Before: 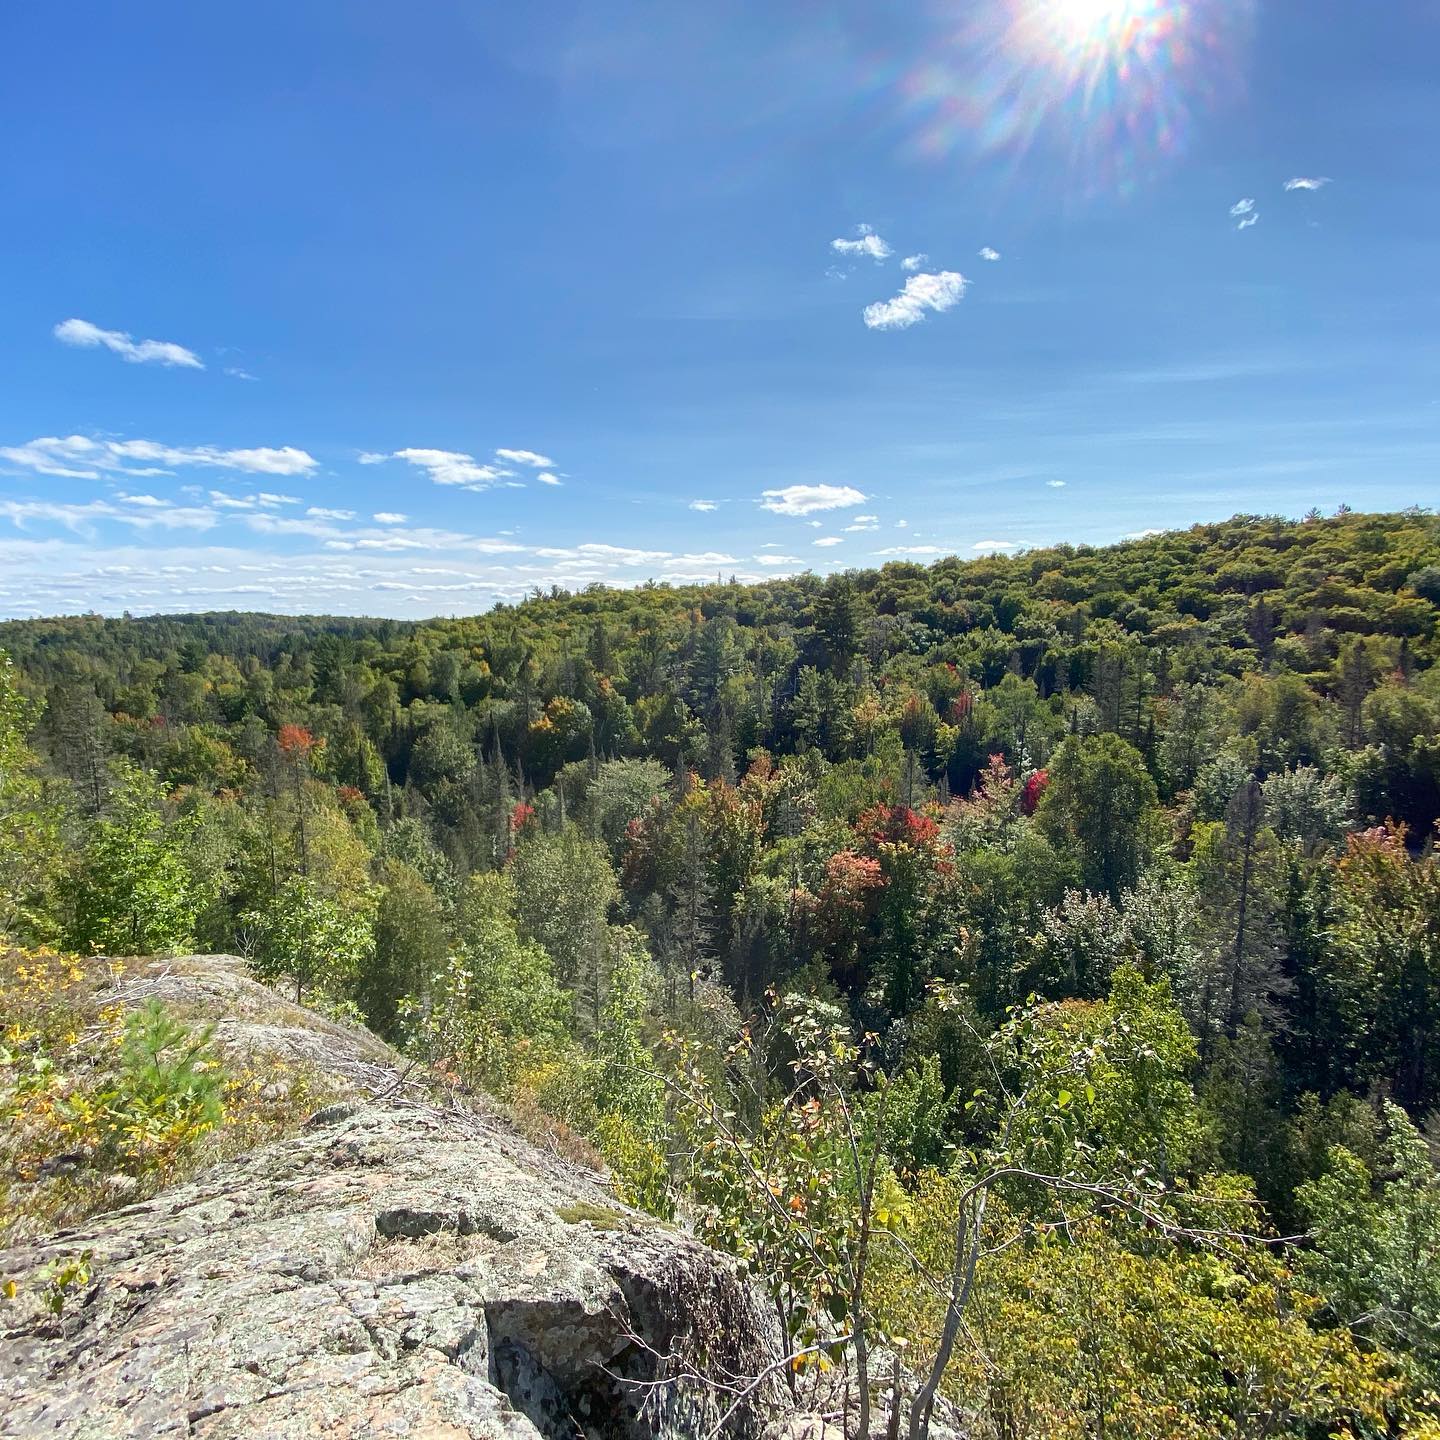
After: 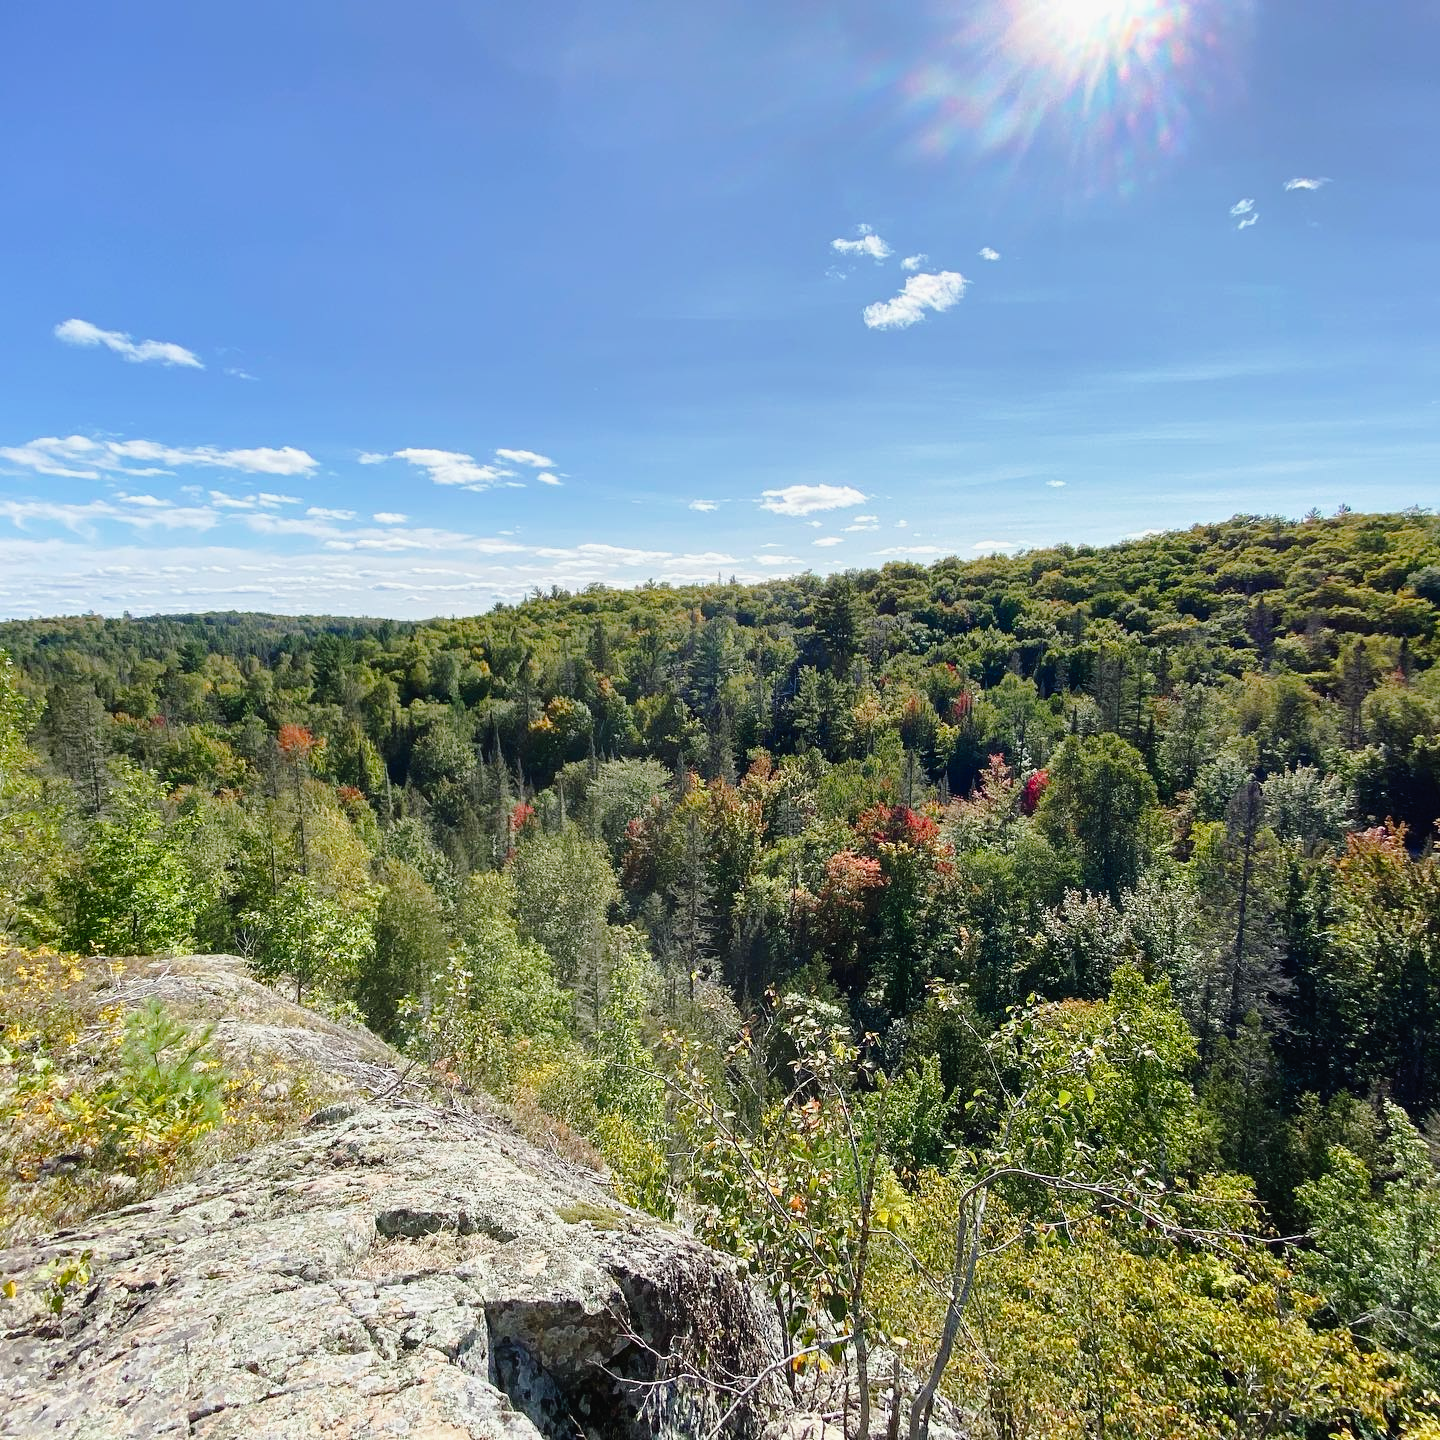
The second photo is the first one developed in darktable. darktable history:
tone equalizer: on, module defaults
tone curve: curves: ch0 [(0.003, 0.015) (0.104, 0.07) (0.236, 0.218) (0.401, 0.443) (0.495, 0.55) (0.65, 0.68) (0.832, 0.858) (1, 0.977)]; ch1 [(0, 0) (0.161, 0.092) (0.35, 0.33) (0.379, 0.401) (0.45, 0.466) (0.489, 0.499) (0.55, 0.56) (0.621, 0.615) (0.718, 0.734) (1, 1)]; ch2 [(0, 0) (0.369, 0.427) (0.44, 0.434) (0.502, 0.501) (0.557, 0.55) (0.586, 0.59) (1, 1)], preserve colors none
